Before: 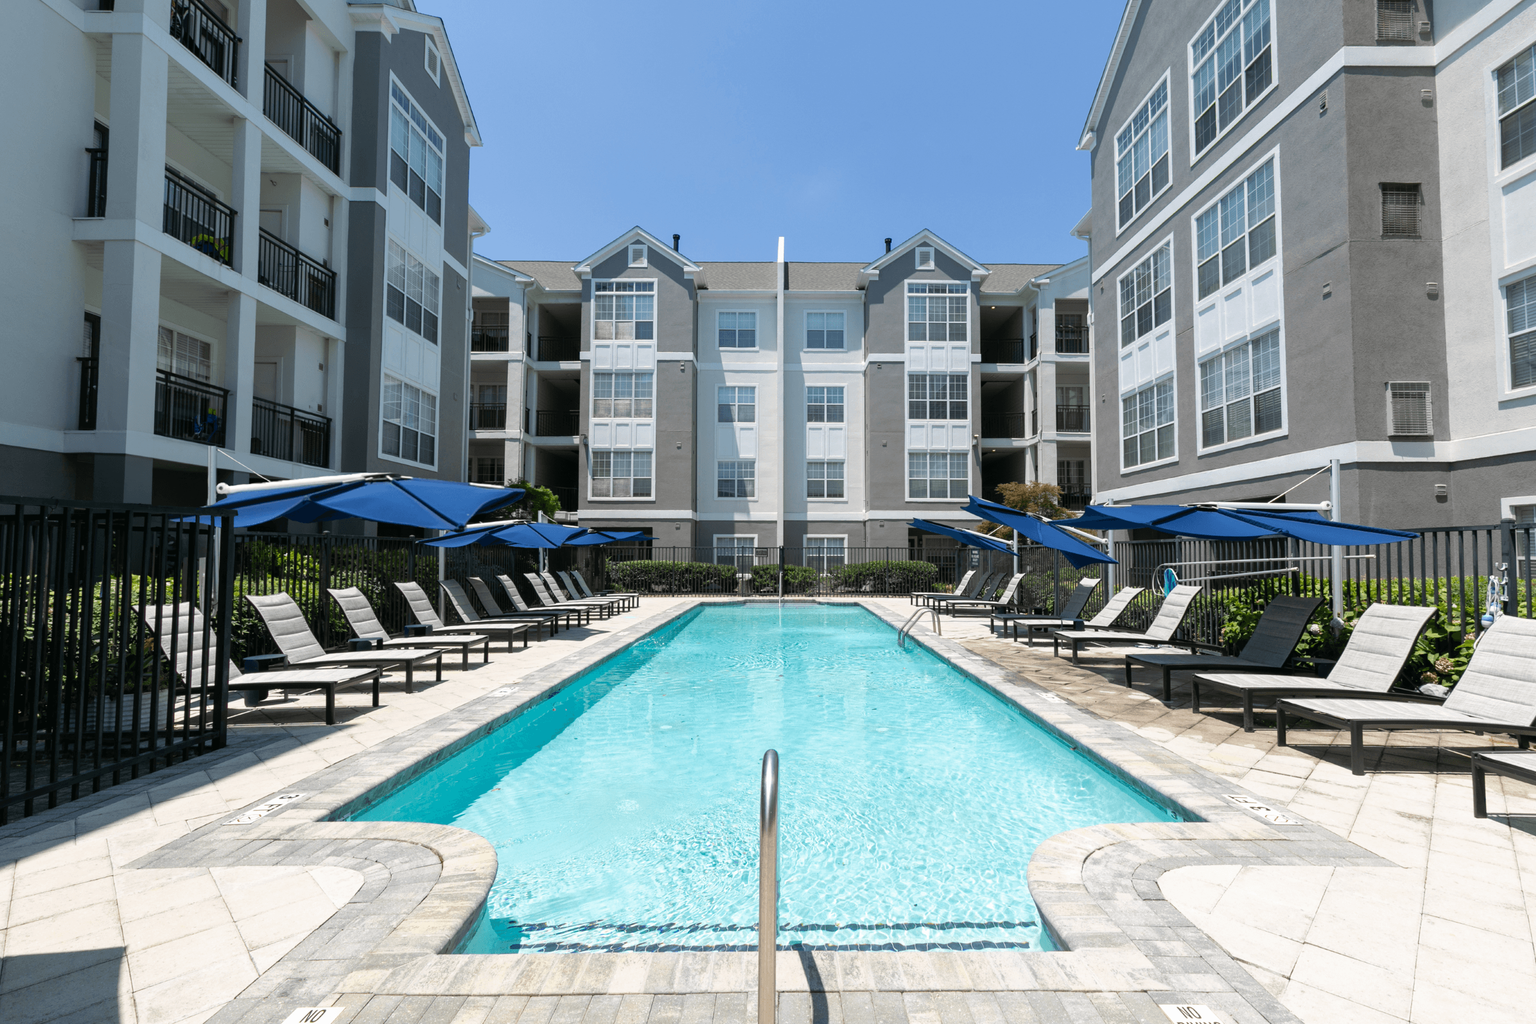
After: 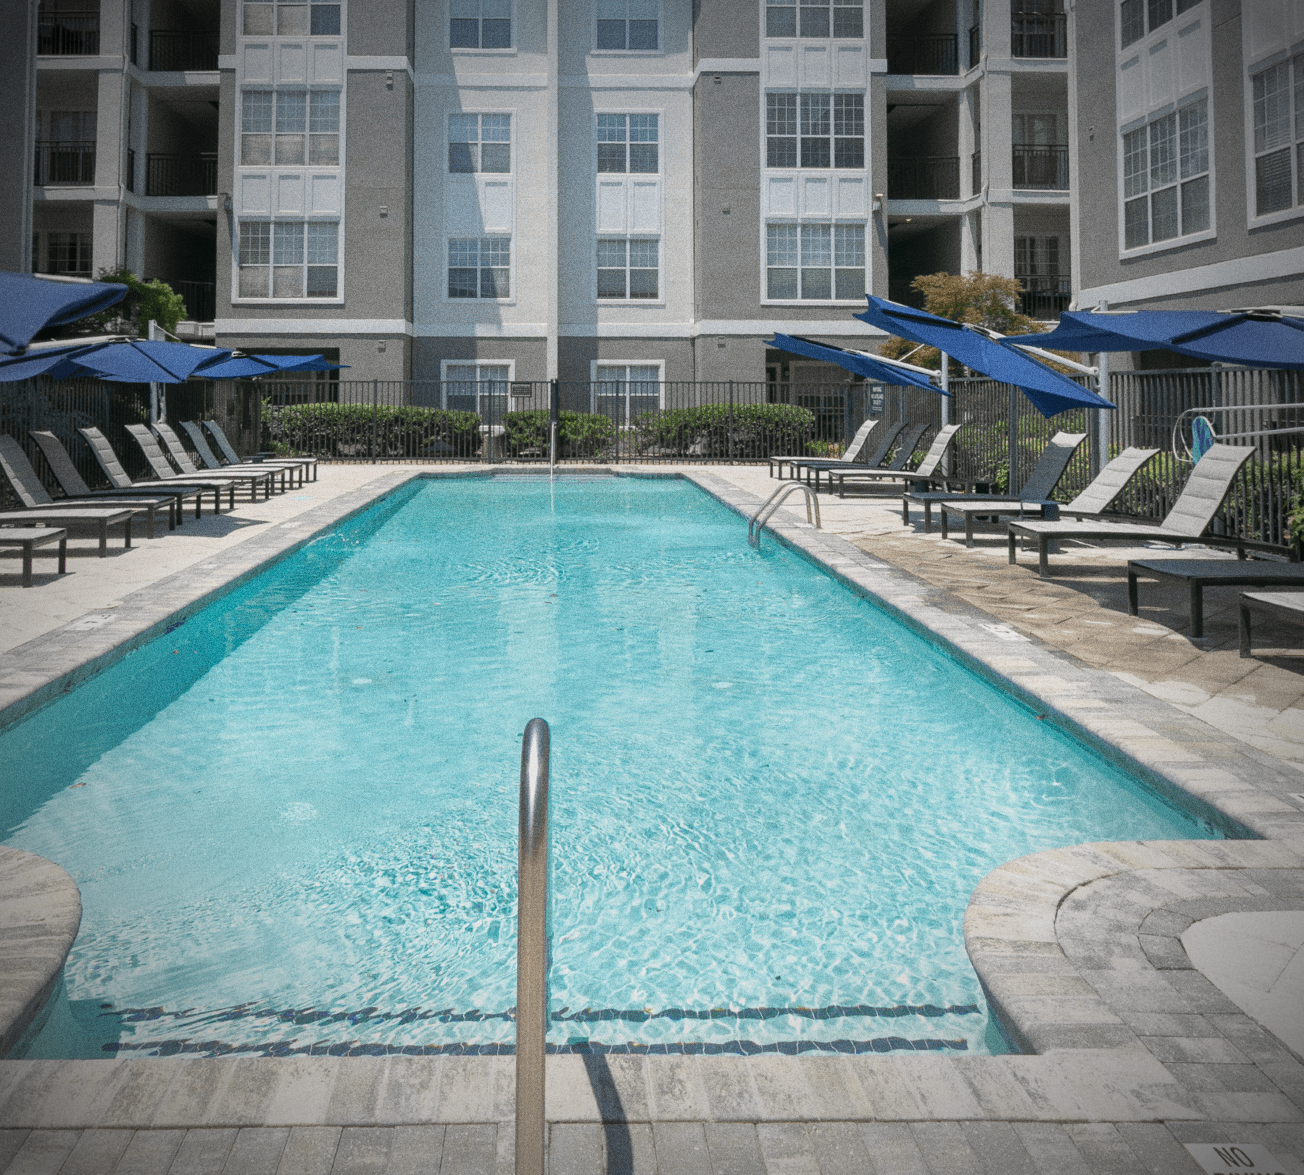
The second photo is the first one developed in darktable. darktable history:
shadows and highlights: on, module defaults
vignetting: fall-off start 67.5%, fall-off radius 67.23%, brightness -0.813, automatic ratio true
color balance: contrast -15%
crop and rotate: left 29.237%, top 31.152%, right 19.807%
grain: coarseness 8.68 ISO, strength 31.94%
exposure: exposure 0.127 EV, compensate highlight preservation false
